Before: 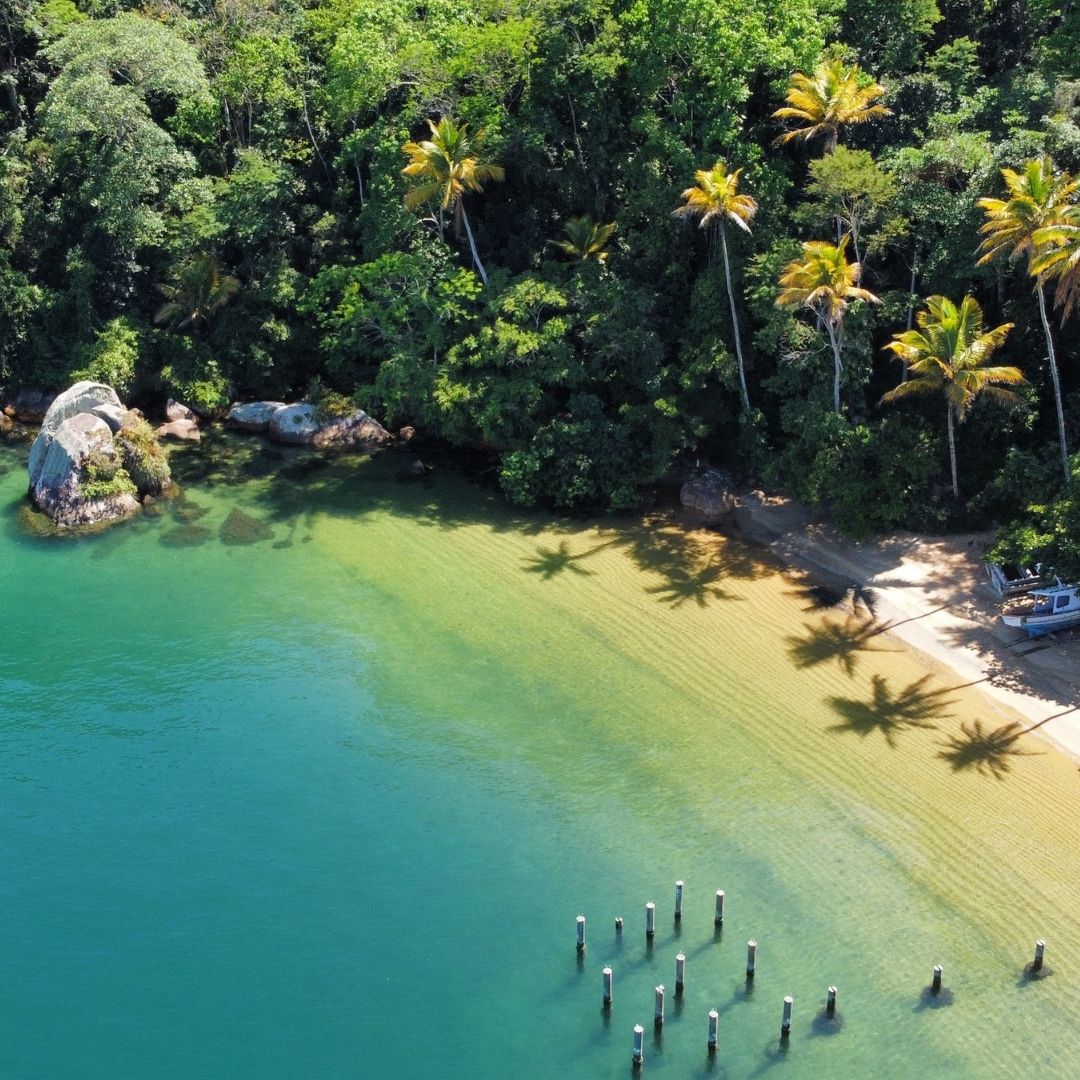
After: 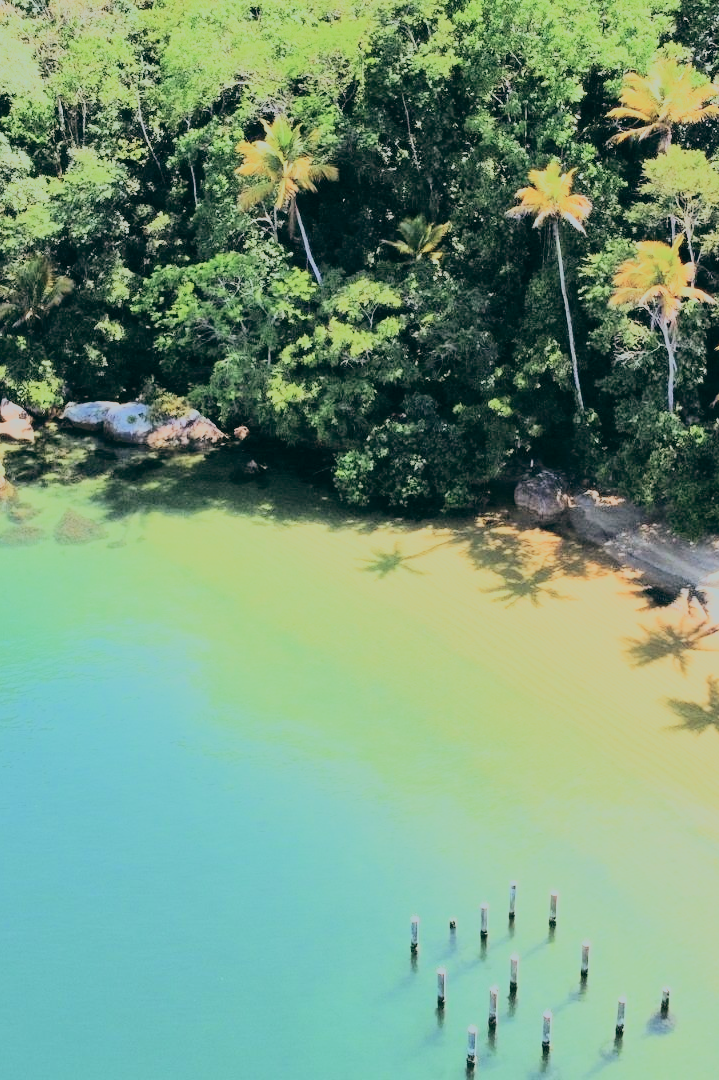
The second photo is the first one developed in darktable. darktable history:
color balance: lift [1, 0.994, 1.002, 1.006], gamma [0.957, 1.081, 1.016, 0.919], gain [0.97, 0.972, 1.01, 1.028], input saturation 91.06%, output saturation 79.8%
crop: left 15.419%, right 17.914%
filmic rgb: black relative exposure -16 EV, white relative exposure 8 EV, threshold 3 EV, hardness 4.17, latitude 50%, contrast 0.5, color science v5 (2021), contrast in shadows safe, contrast in highlights safe, enable highlight reconstruction true
exposure: black level correction 0, exposure 0.5 EV, compensate highlight preservation false
white balance: red 0.988, blue 1.017
contrast brightness saturation: contrast 0.2, brightness 0.16, saturation 0.22
rgb curve: curves: ch0 [(0, 0) (0.21, 0.15) (0.24, 0.21) (0.5, 0.75) (0.75, 0.96) (0.89, 0.99) (1, 1)]; ch1 [(0, 0.02) (0.21, 0.13) (0.25, 0.2) (0.5, 0.67) (0.75, 0.9) (0.89, 0.97) (1, 1)]; ch2 [(0, 0.02) (0.21, 0.13) (0.25, 0.2) (0.5, 0.67) (0.75, 0.9) (0.89, 0.97) (1, 1)], compensate middle gray true
